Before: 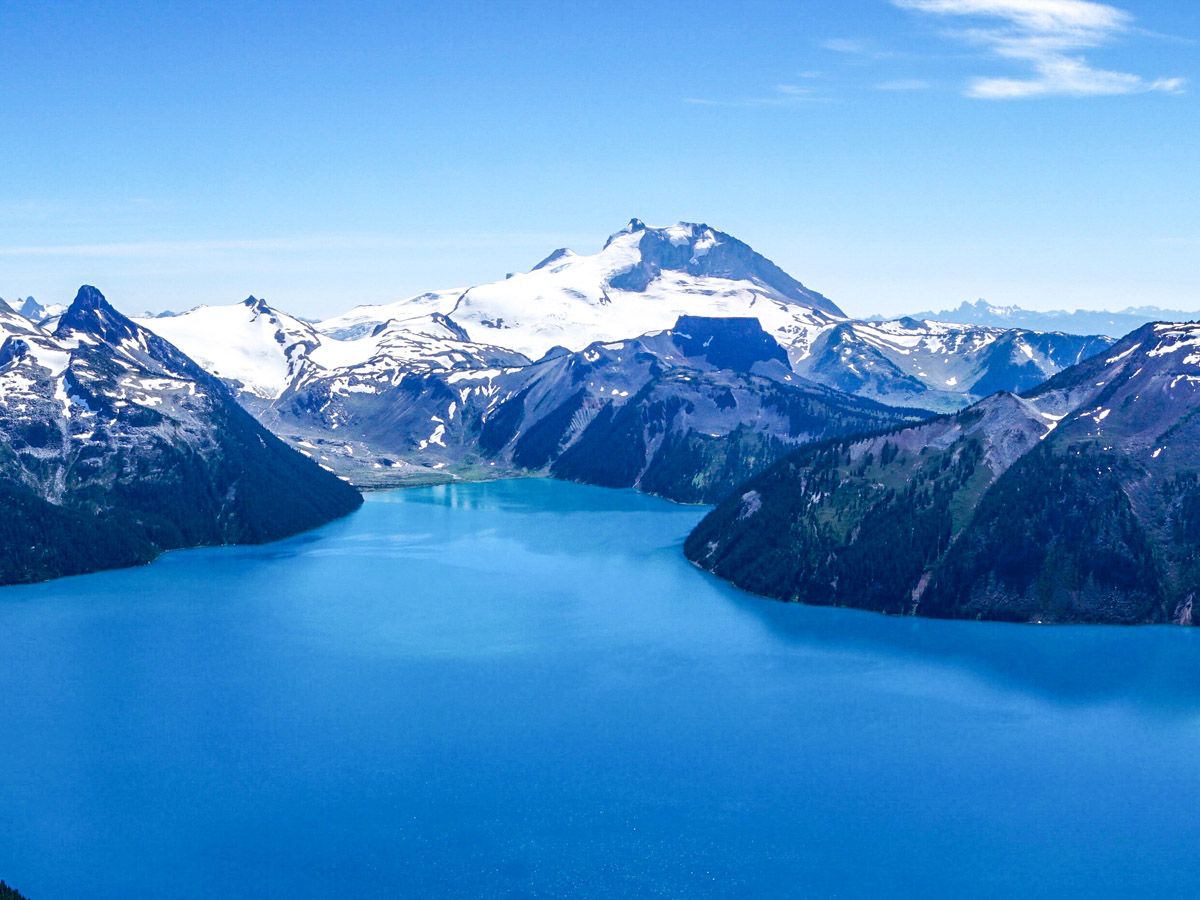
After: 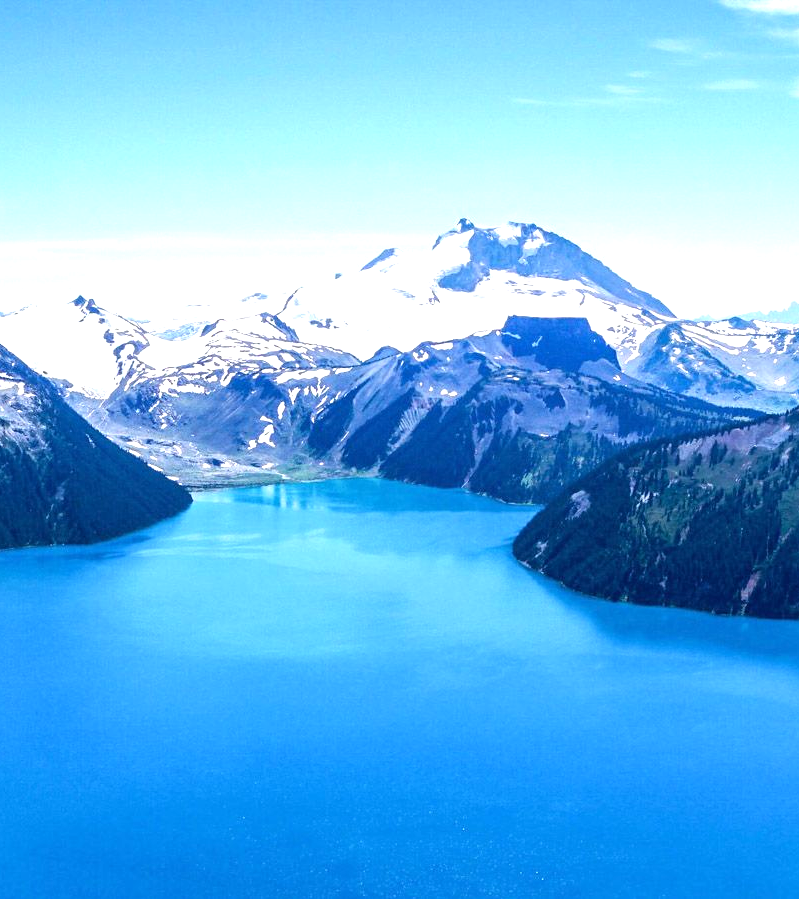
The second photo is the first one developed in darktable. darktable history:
crop and rotate: left 14.286%, right 19.064%
tone equalizer: -8 EV -0.745 EV, -7 EV -0.708 EV, -6 EV -0.631 EV, -5 EV -0.417 EV, -3 EV 0.378 EV, -2 EV 0.6 EV, -1 EV 0.697 EV, +0 EV 0.758 EV
